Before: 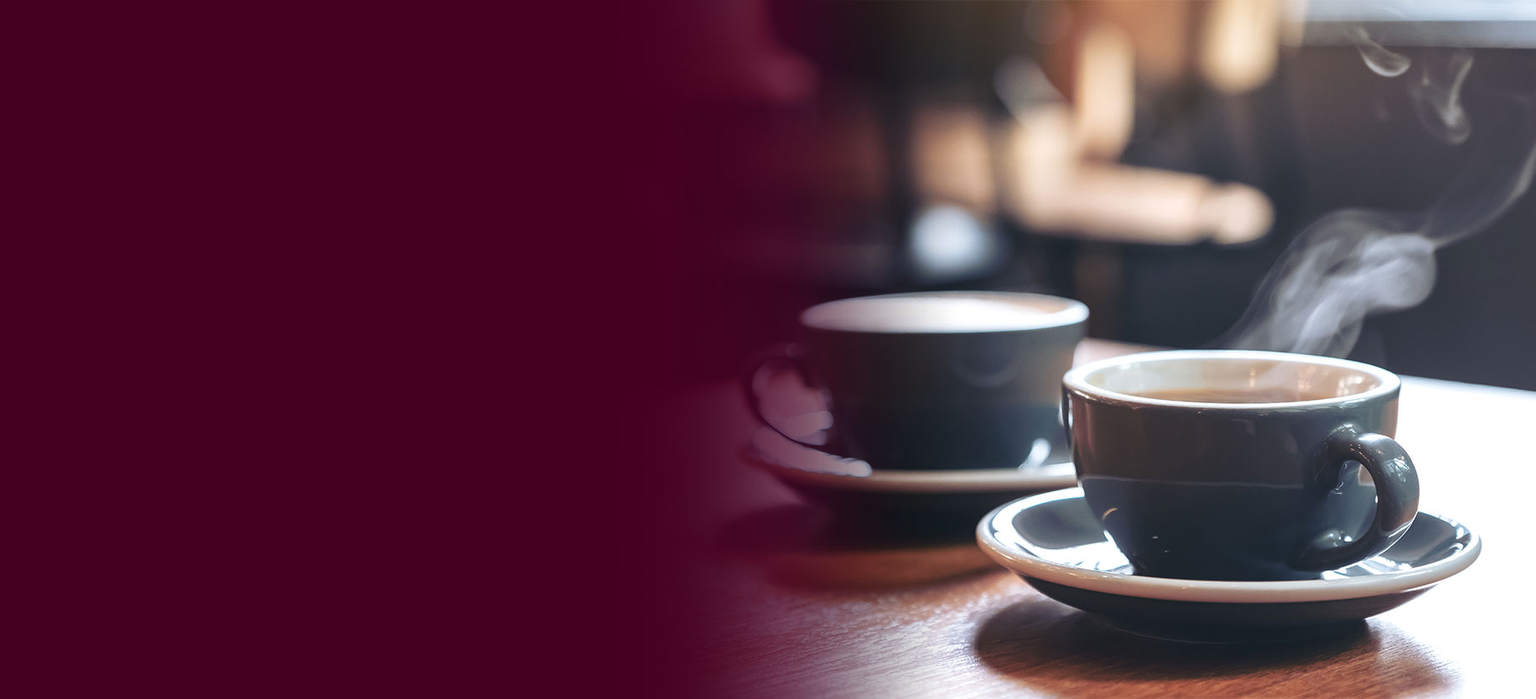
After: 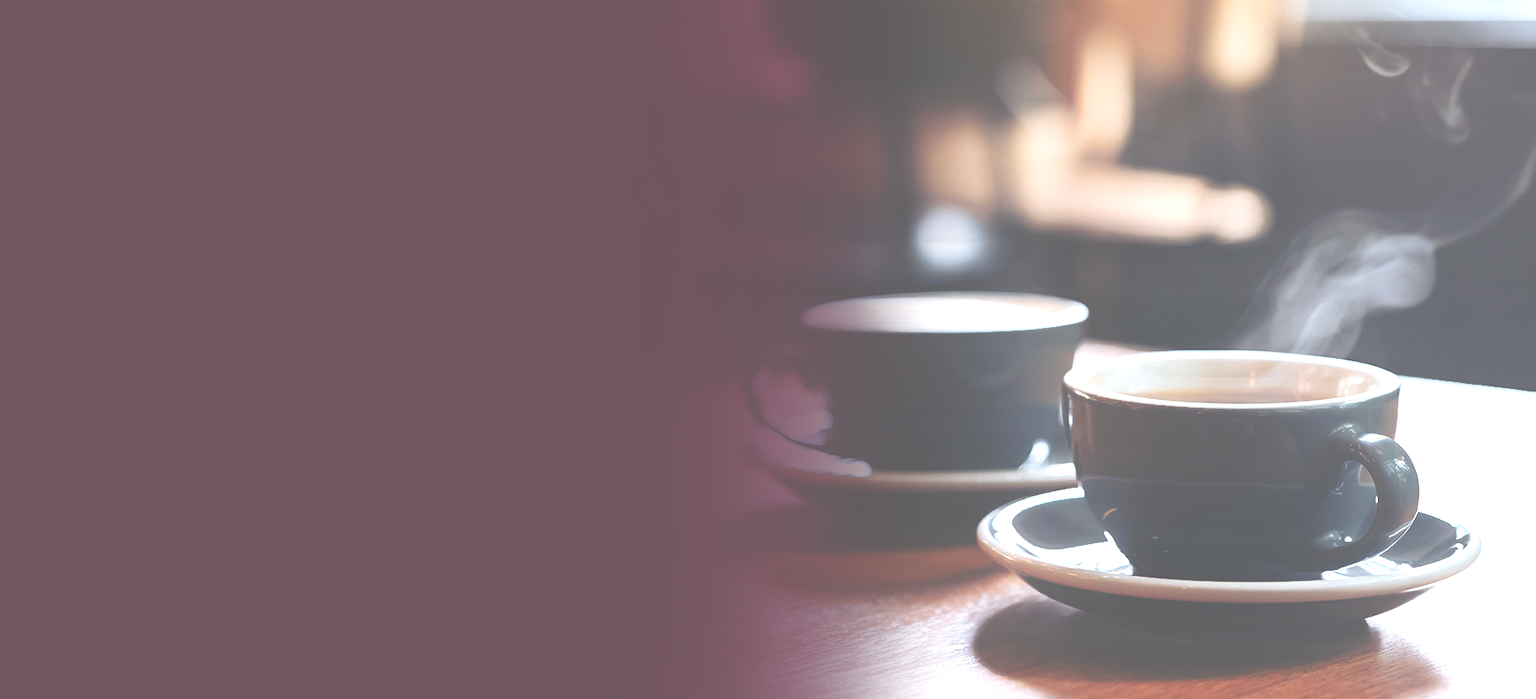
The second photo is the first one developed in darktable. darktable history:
contrast equalizer: octaves 7, y [[0.6 ×6], [0.55 ×6], [0 ×6], [0 ×6], [0 ×6]], mix -1
exposure: black level correction -0.071, exposure 0.5 EV, compensate highlight preservation false
